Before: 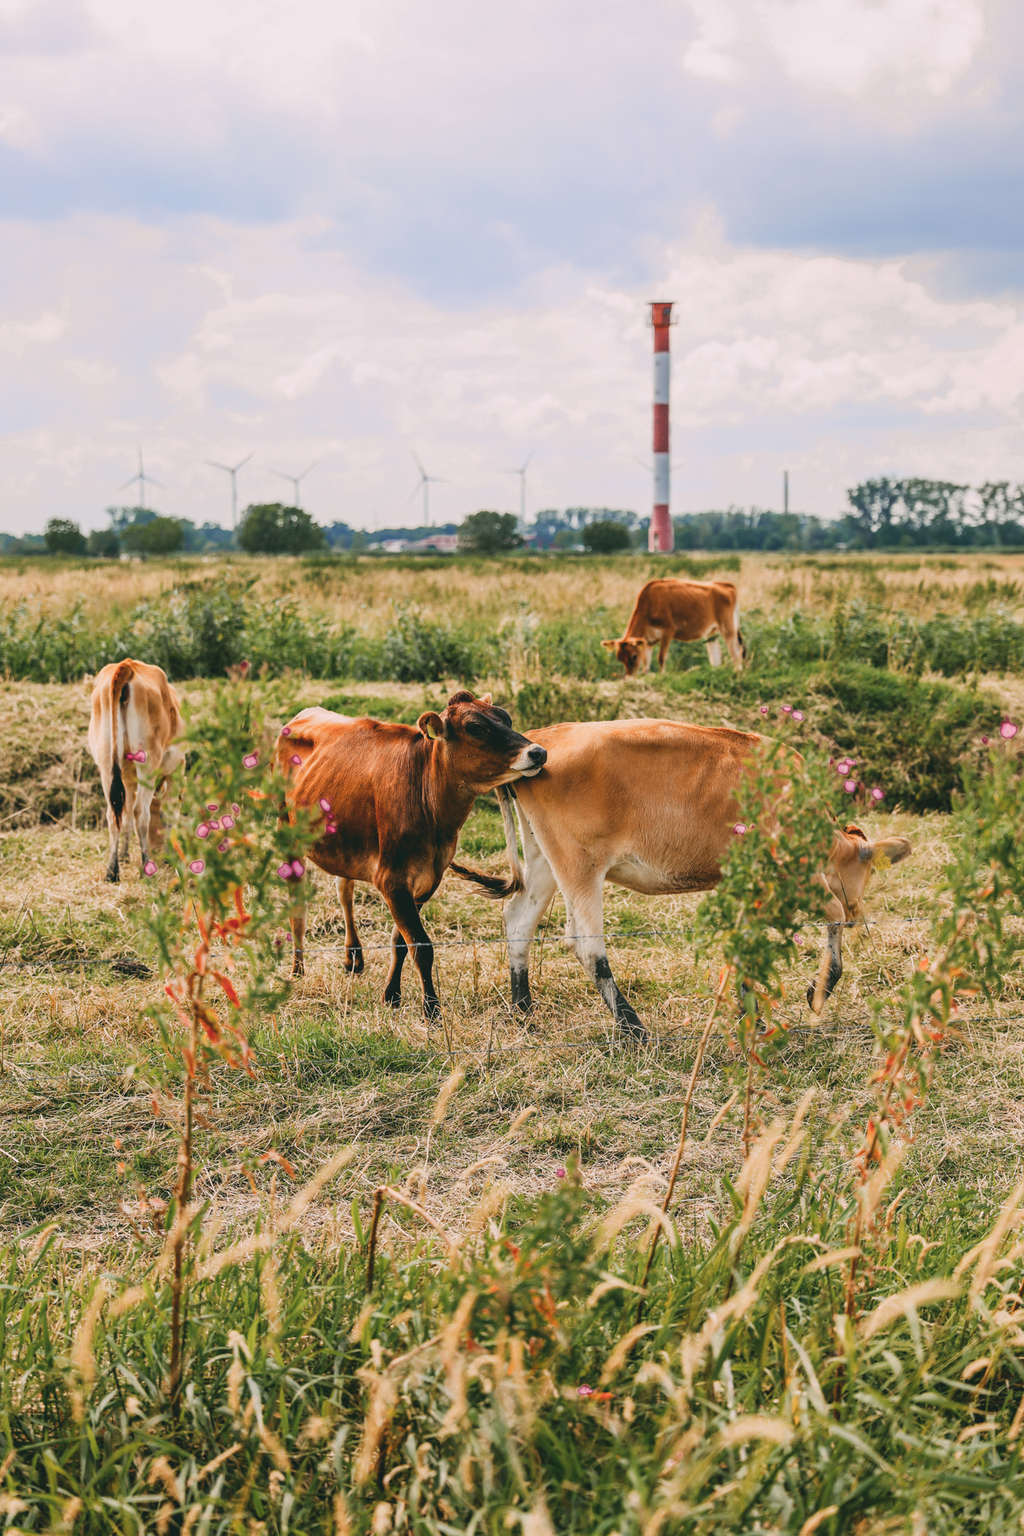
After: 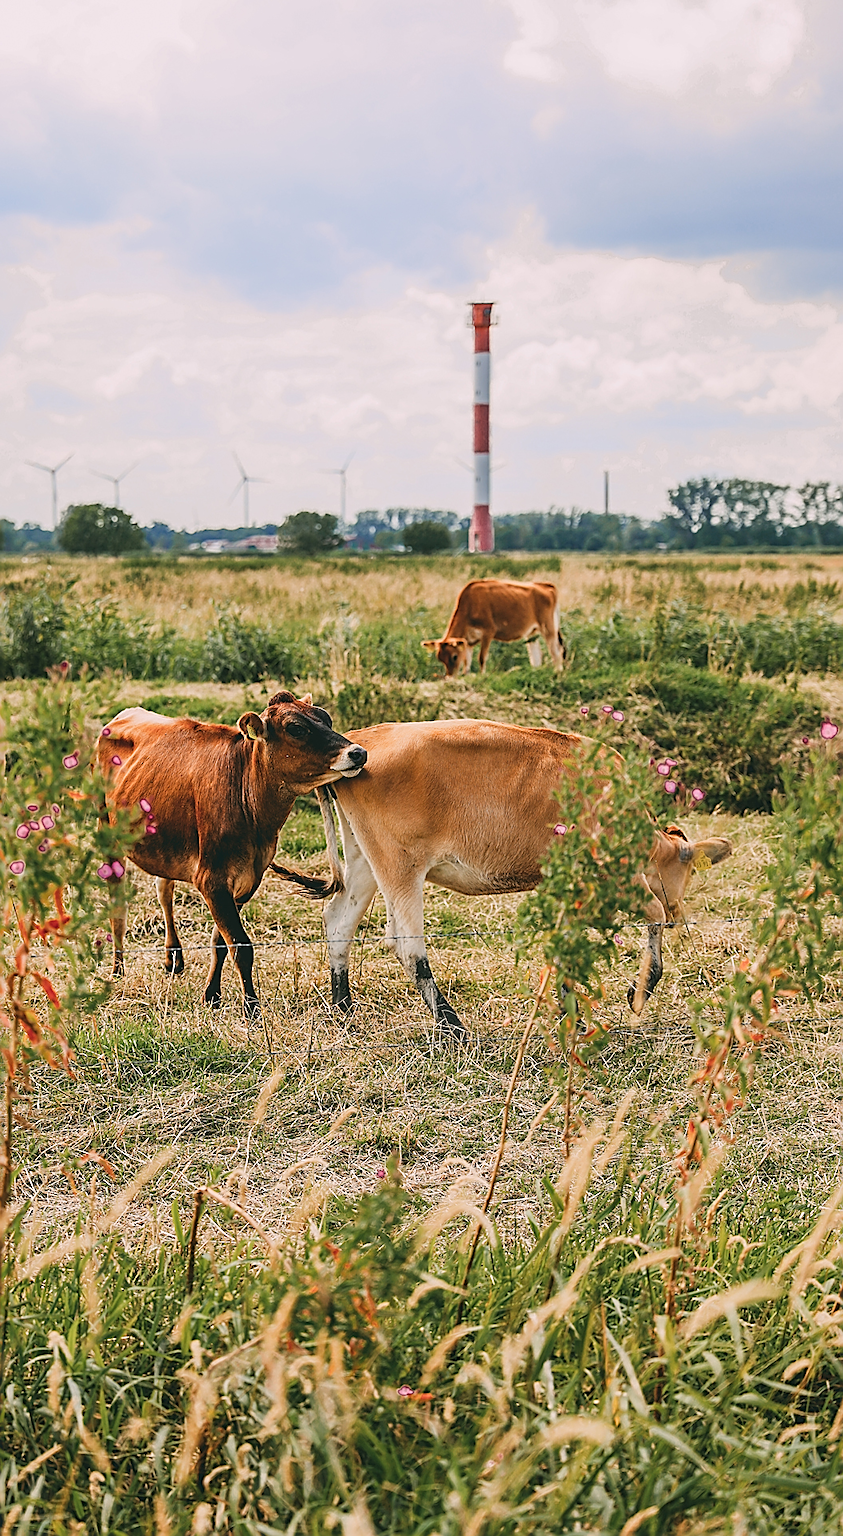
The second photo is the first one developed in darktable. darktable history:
crop: left 17.582%, bottom 0.031%
sharpen: radius 1.685, amount 1.294
